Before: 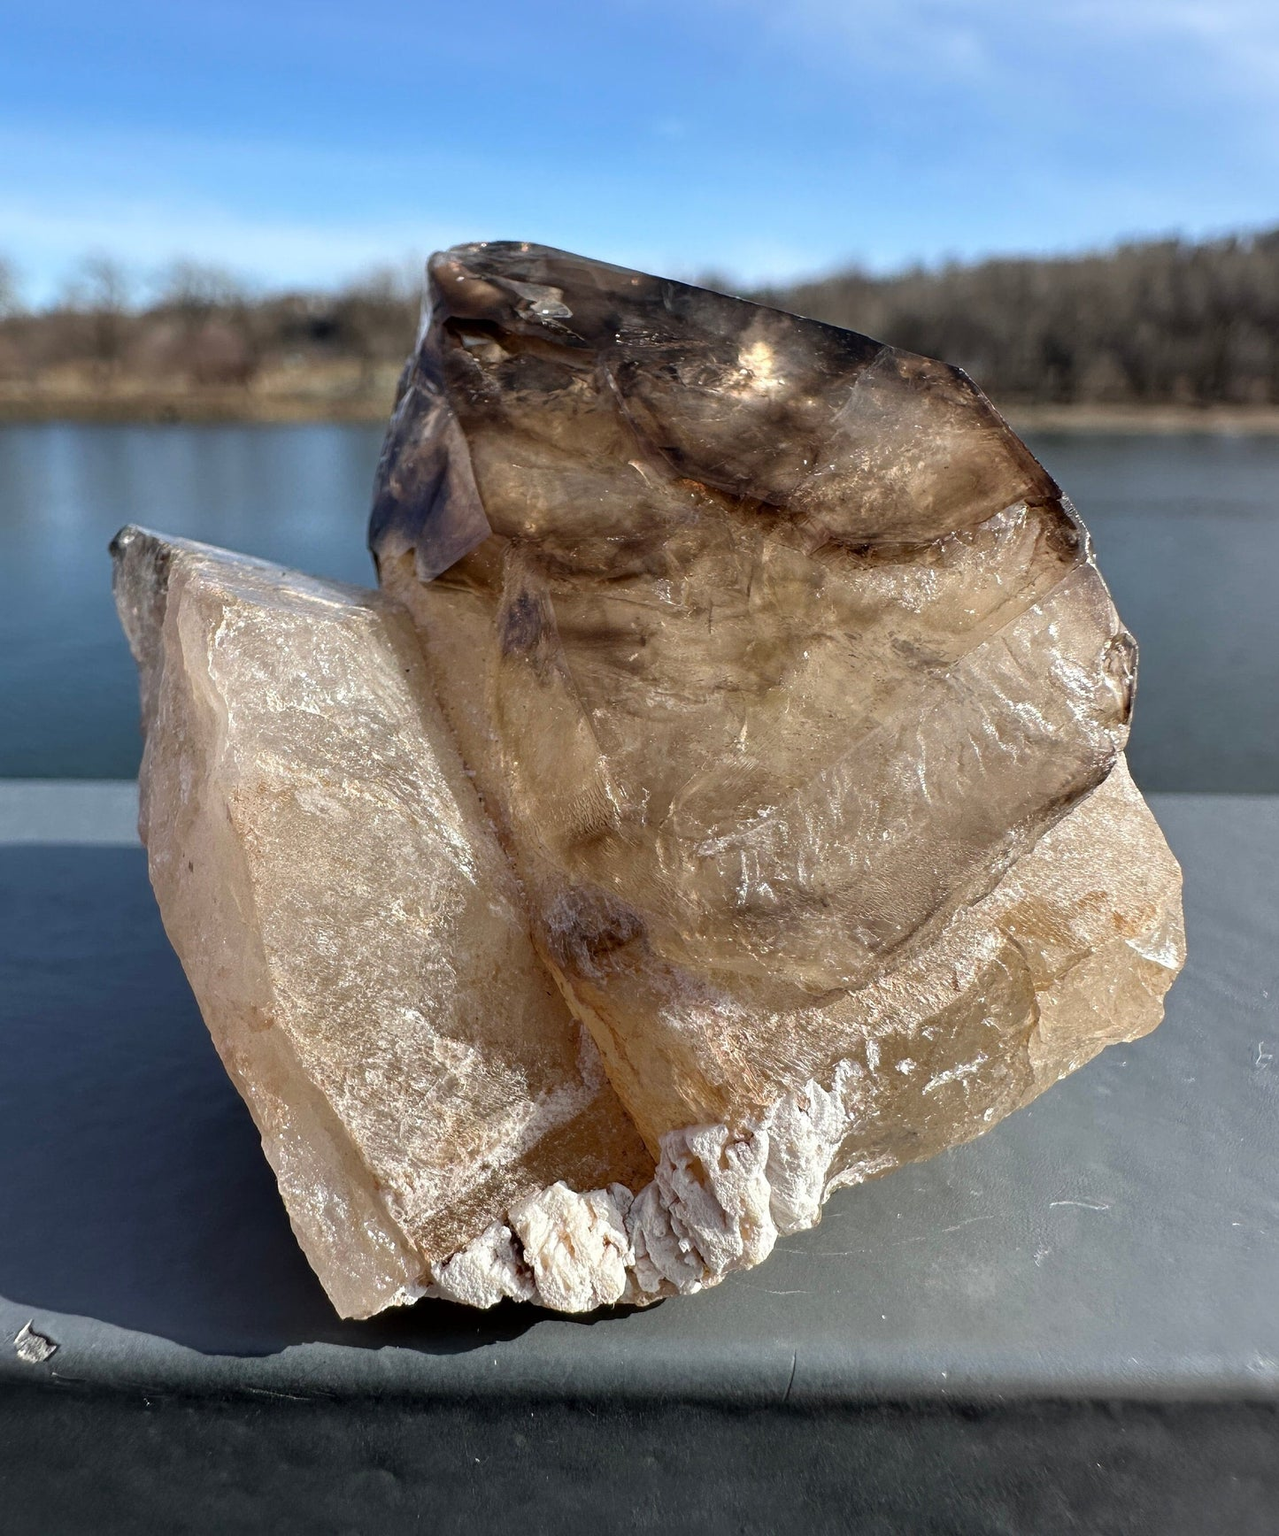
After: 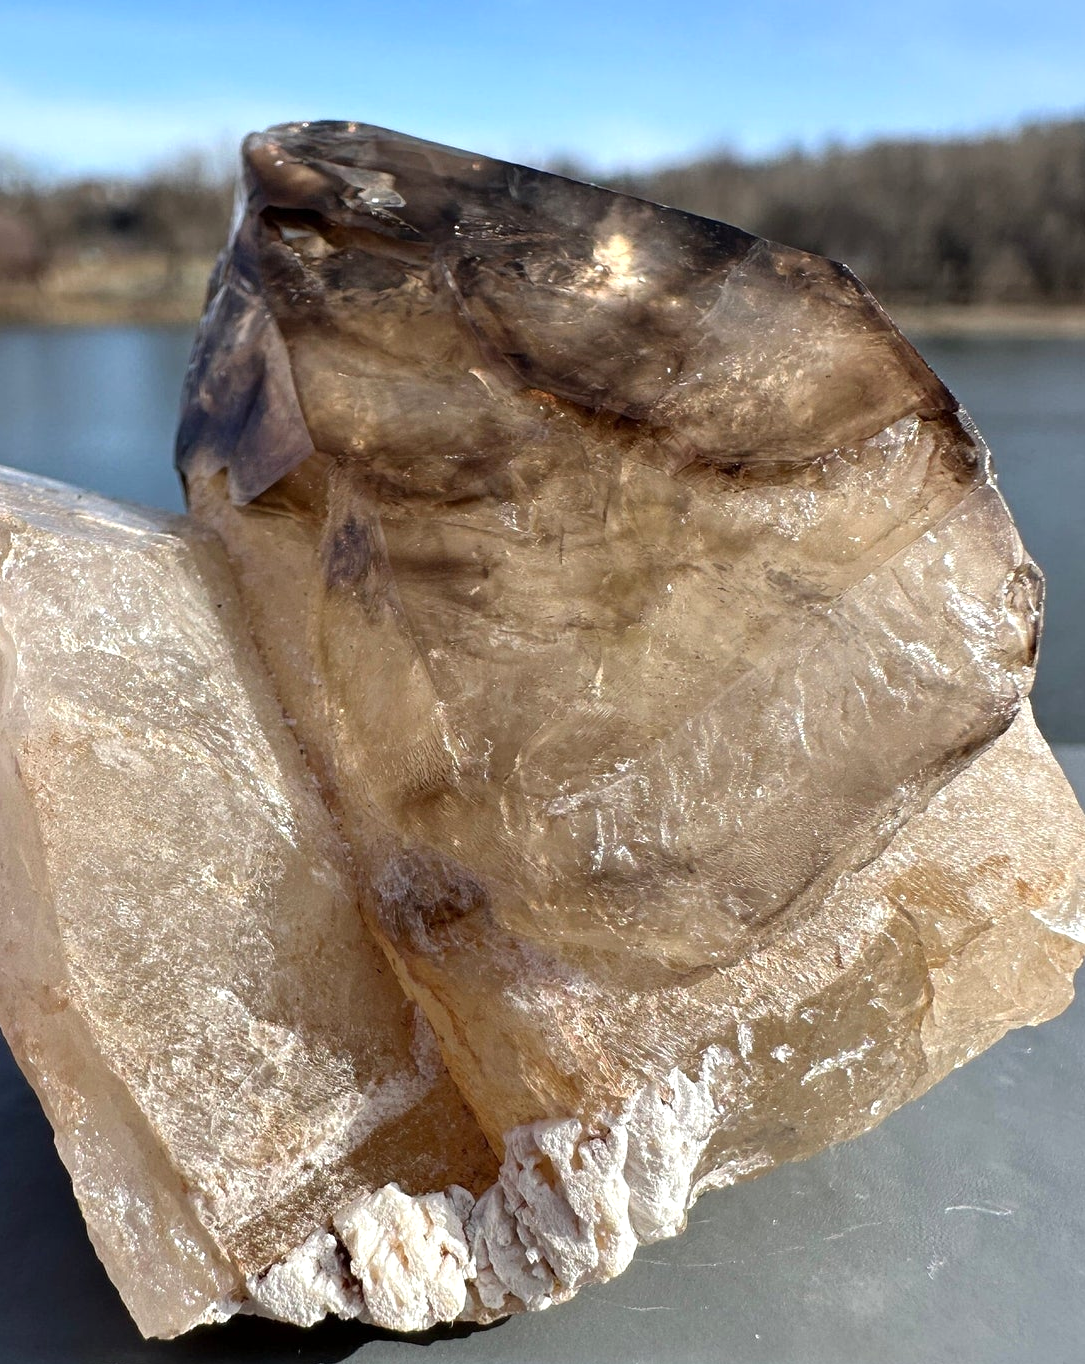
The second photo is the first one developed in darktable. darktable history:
crop: left 16.712%, top 8.787%, right 8.199%, bottom 12.634%
exposure: exposure 0.198 EV, compensate highlight preservation false
